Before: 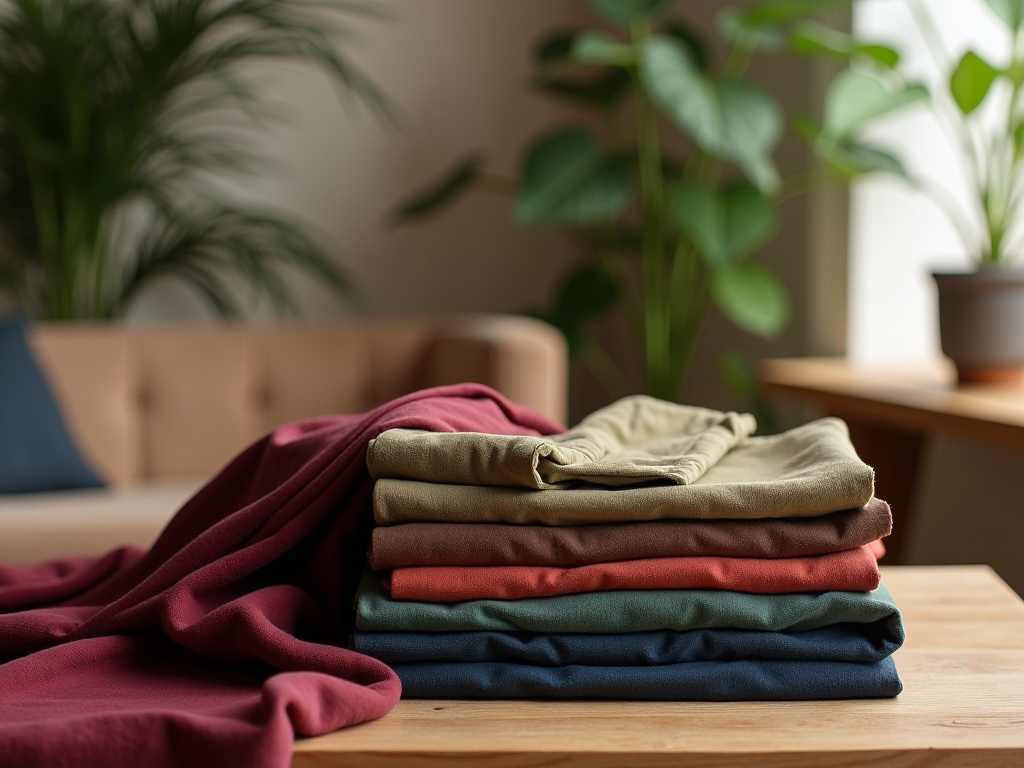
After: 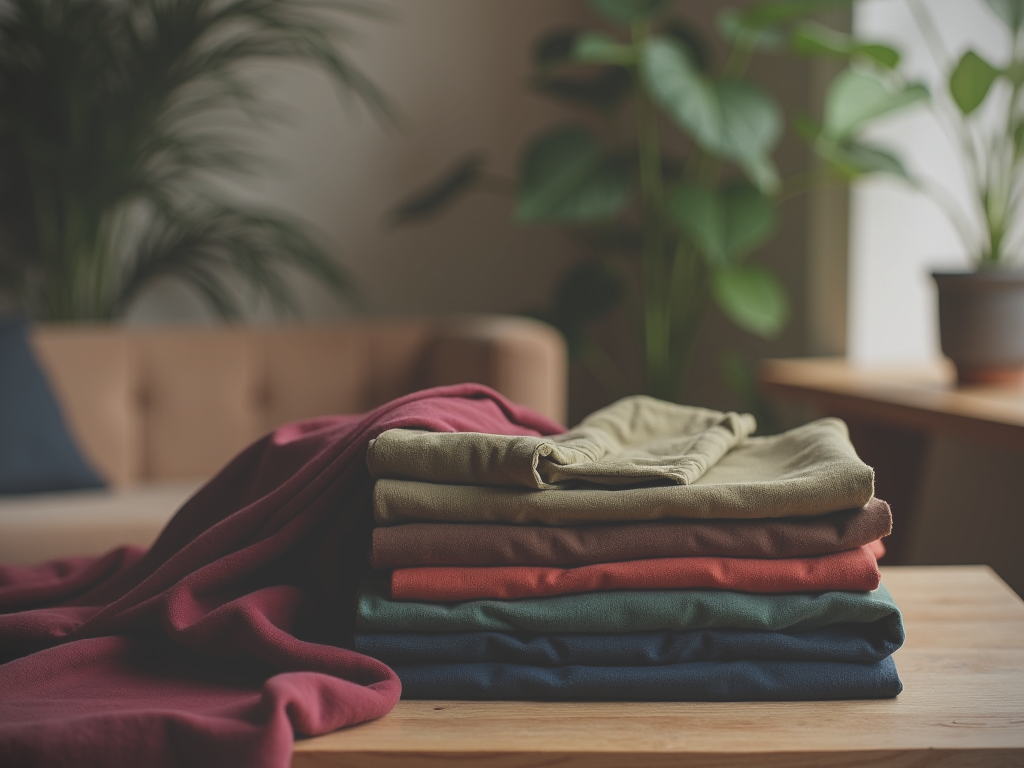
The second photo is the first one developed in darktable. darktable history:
vignetting: fall-off radius 61.09%, dithering 16-bit output
exposure: black level correction -0.037, exposure -0.495 EV, compensate exposure bias true, compensate highlight preservation false
